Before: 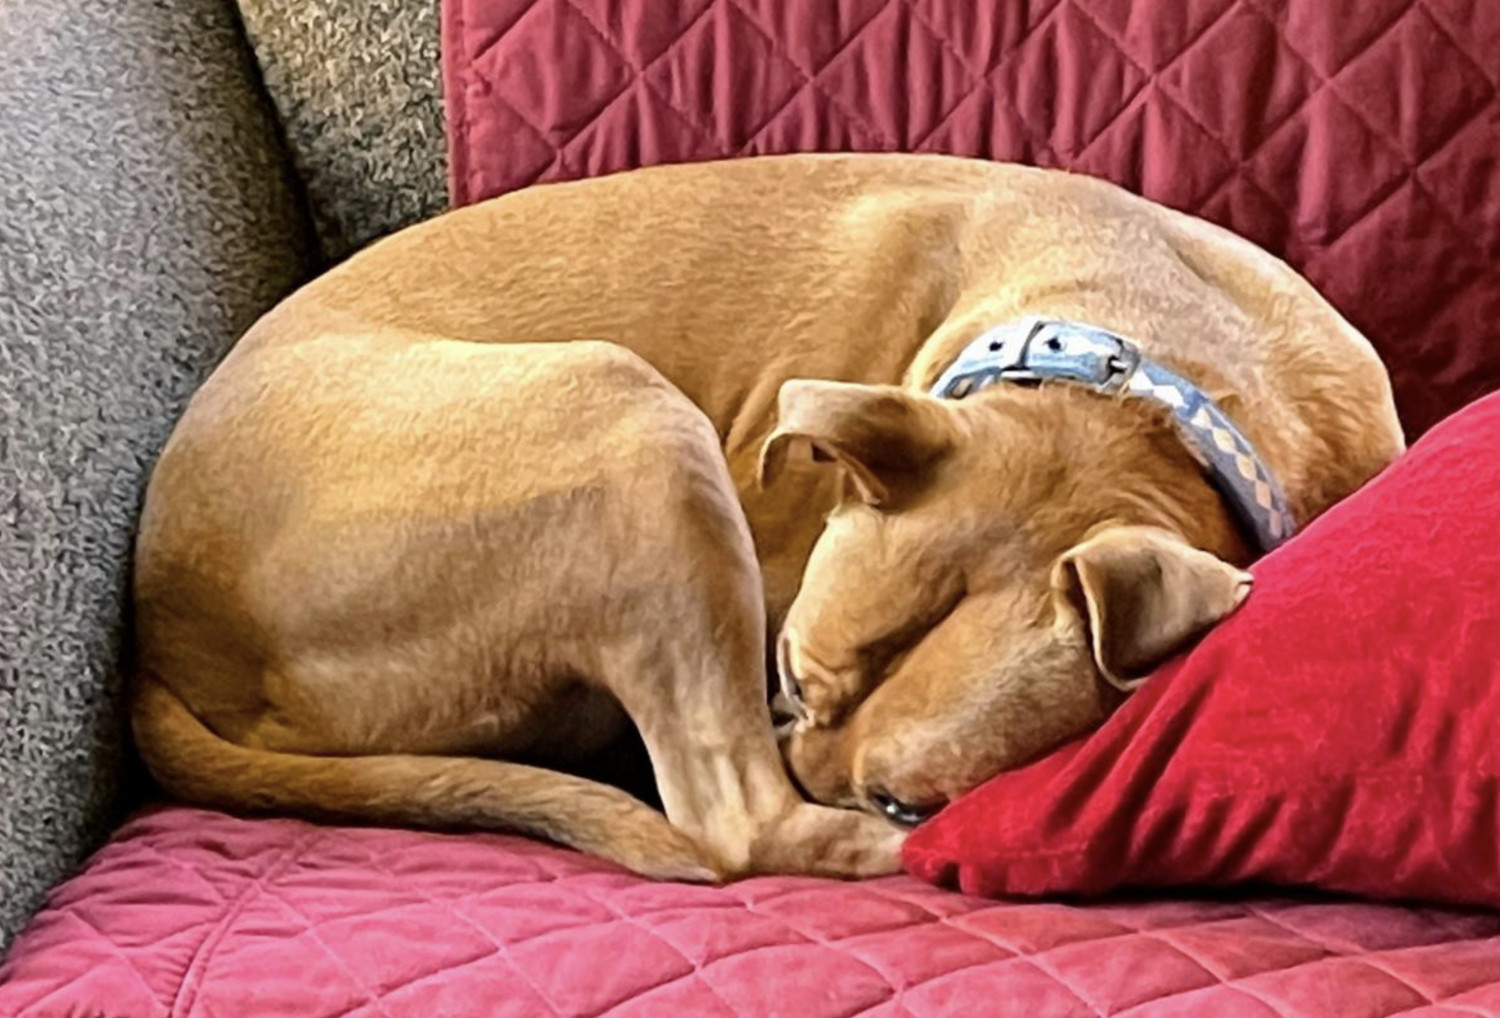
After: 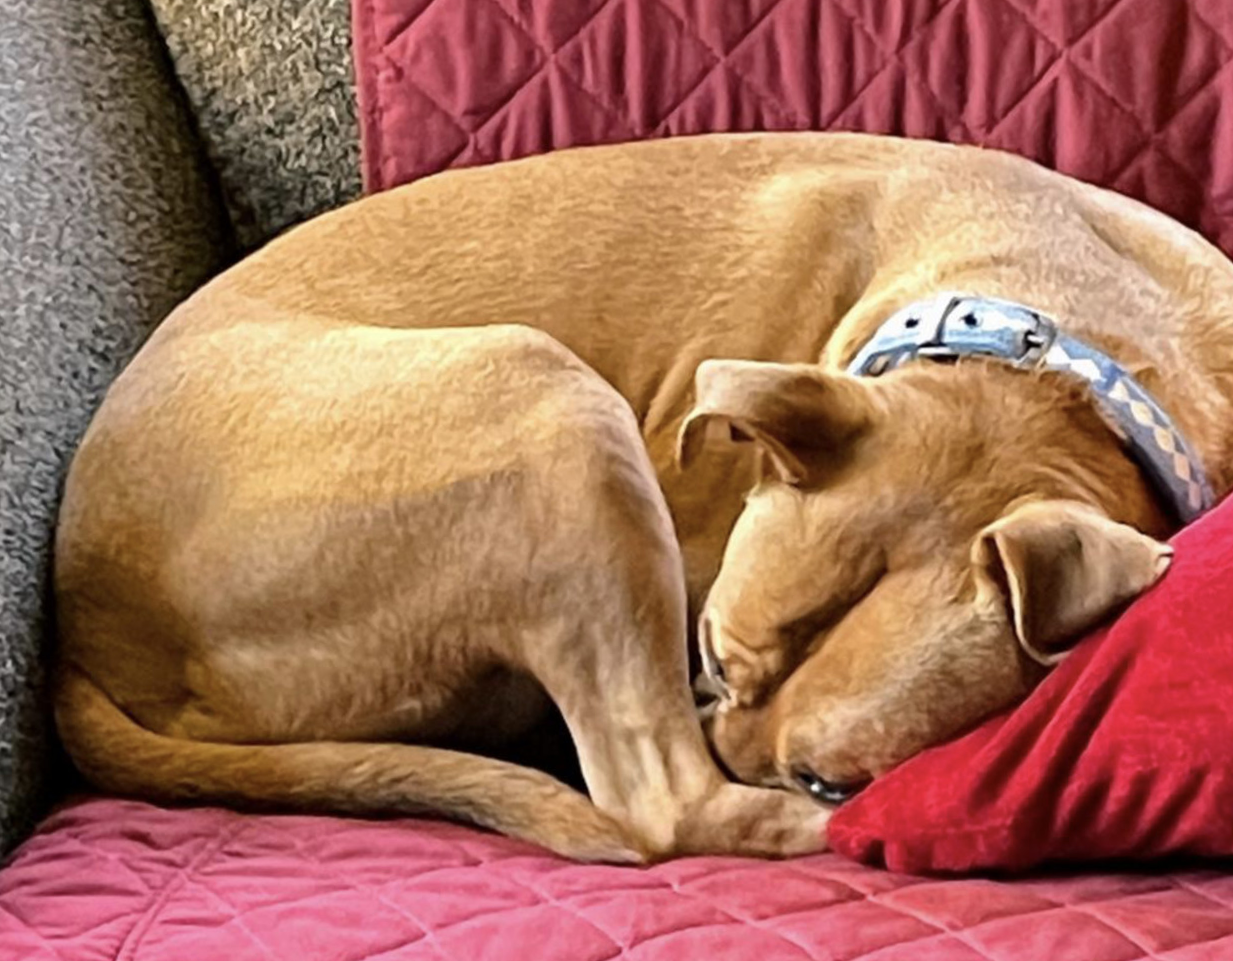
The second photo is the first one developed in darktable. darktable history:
crop and rotate: angle 1°, left 4.281%, top 0.642%, right 11.383%, bottom 2.486%
